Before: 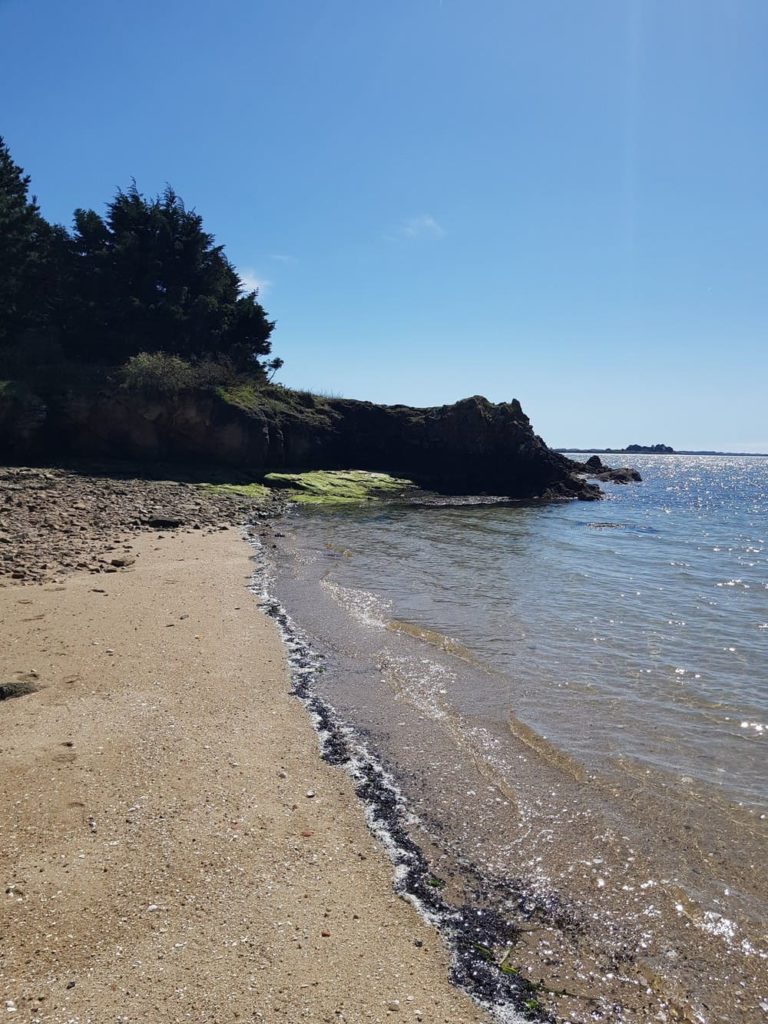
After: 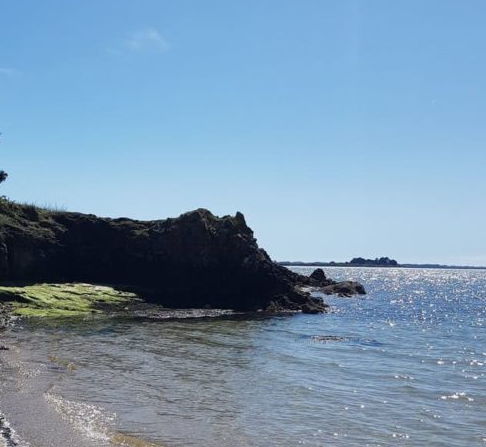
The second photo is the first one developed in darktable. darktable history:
crop: left 36.064%, top 18.316%, right 0.596%, bottom 37.938%
